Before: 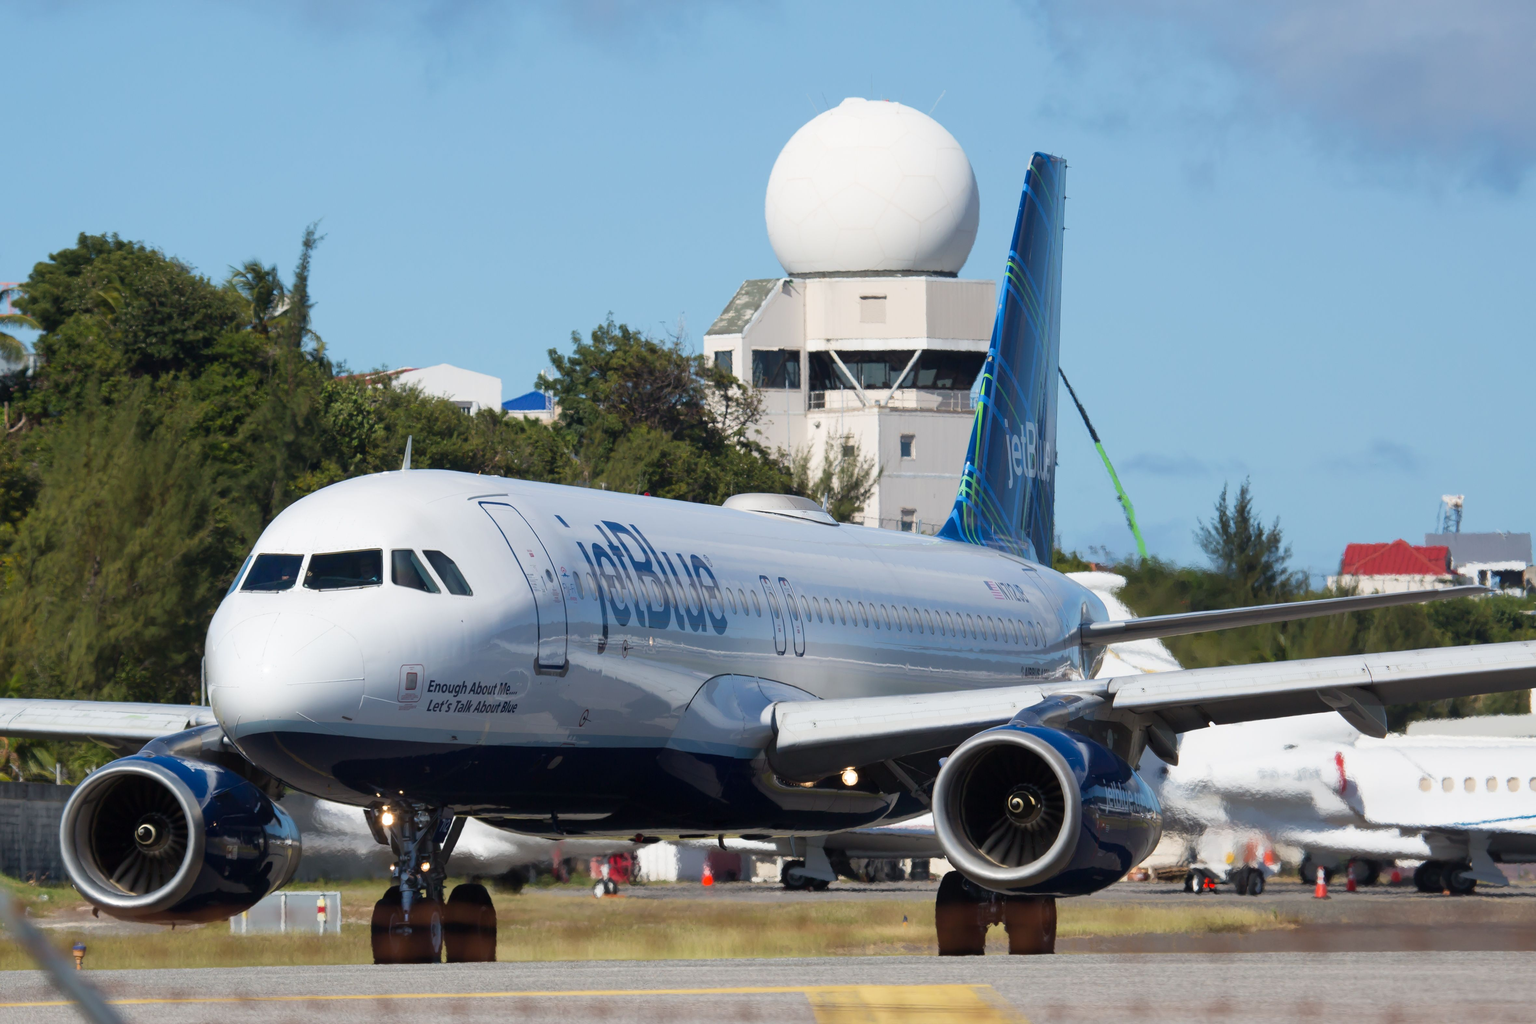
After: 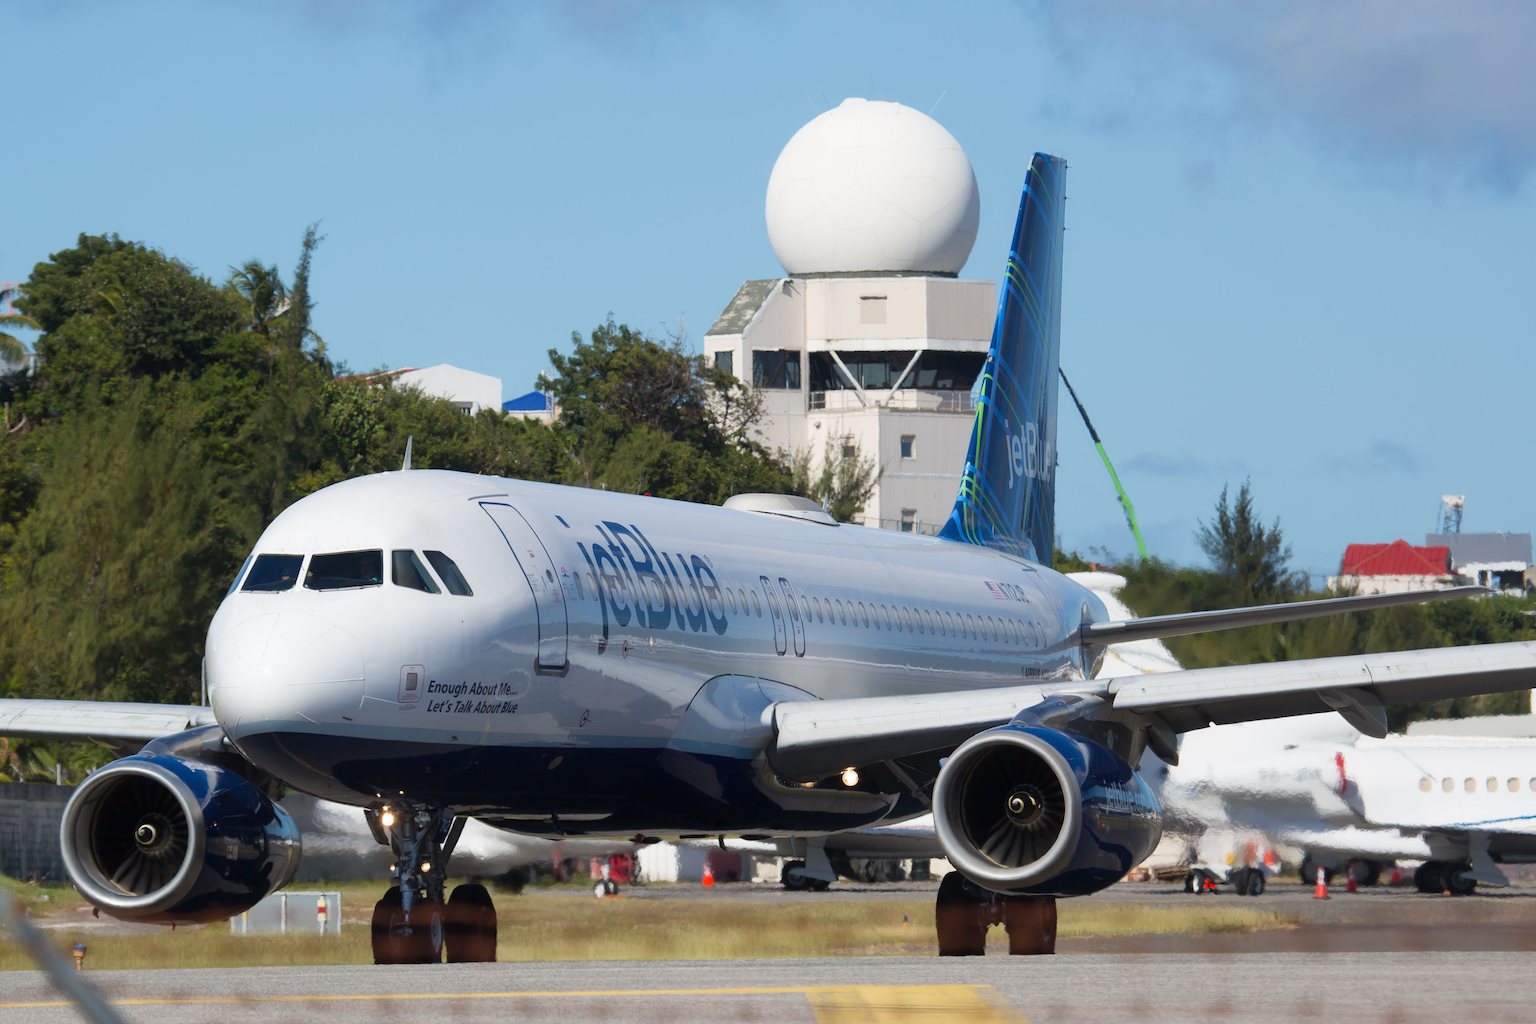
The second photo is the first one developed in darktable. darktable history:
contrast equalizer: y [[0.5, 0.496, 0.435, 0.435, 0.496, 0.5], [0.5 ×6], [0.5 ×6], [0 ×6], [0 ×6]], mix 0.186
